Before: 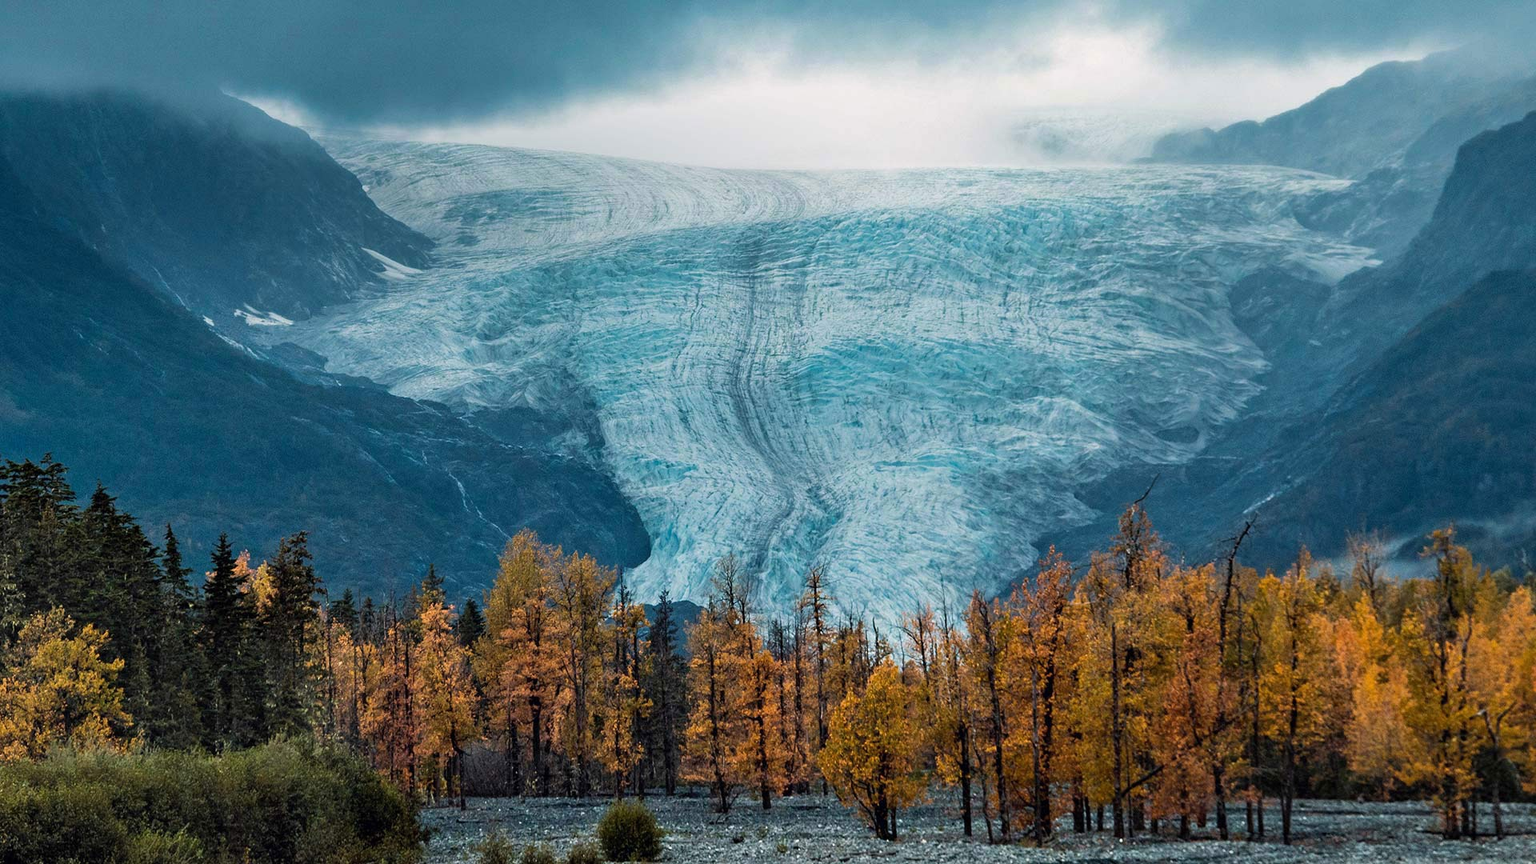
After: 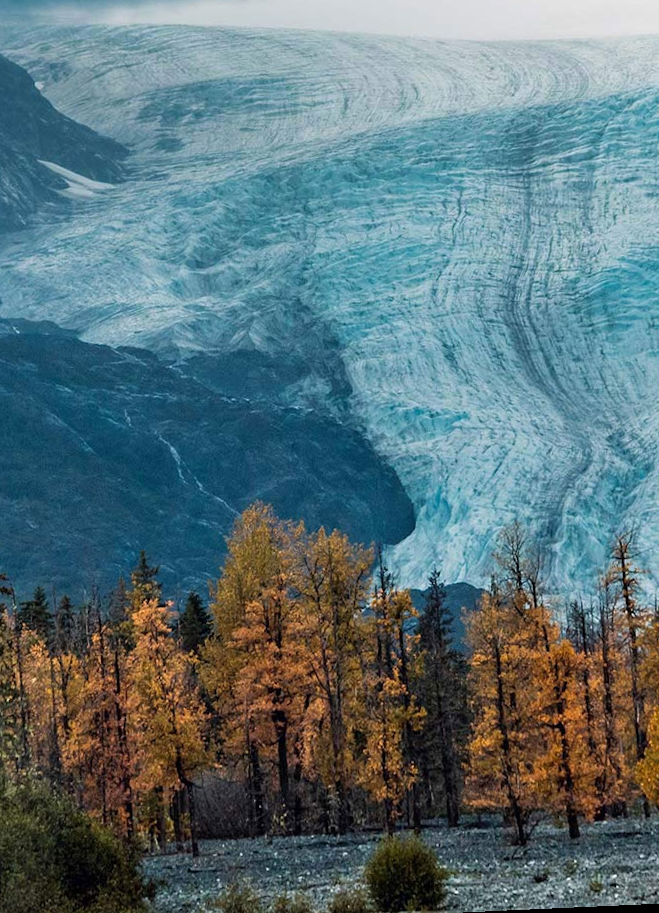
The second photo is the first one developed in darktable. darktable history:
rotate and perspective: rotation -2.56°, automatic cropping off
crop and rotate: left 21.77%, top 18.528%, right 44.676%, bottom 2.997%
